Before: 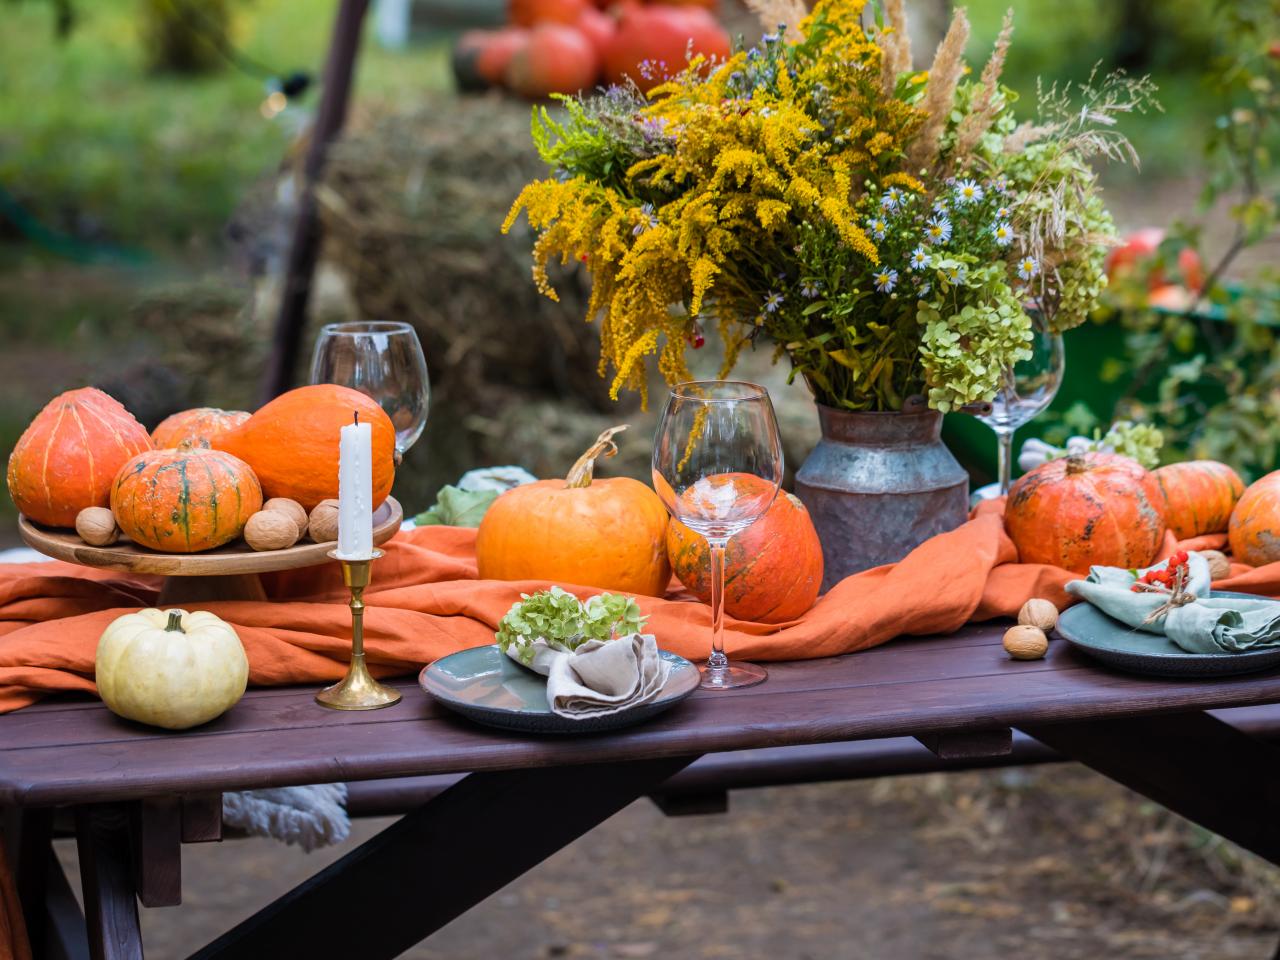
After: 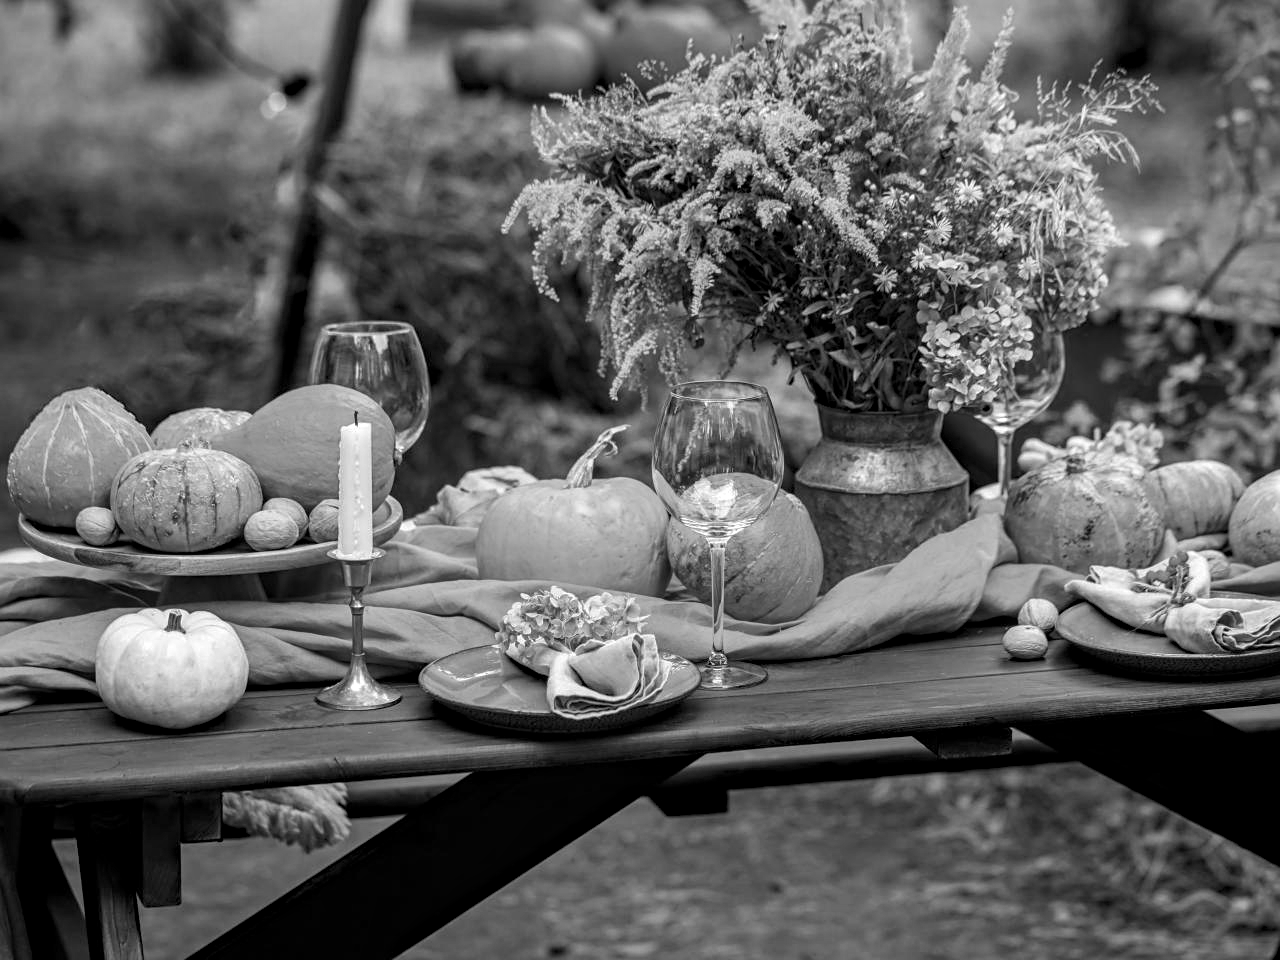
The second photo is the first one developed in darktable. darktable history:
color zones: curves: ch1 [(0.077, 0.436) (0.25, 0.5) (0.75, 0.5)]
white balance: red 0.931, blue 1.11
local contrast: on, module defaults
sharpen: amount 0.2
levels: mode automatic, black 0.023%, white 99.97%, levels [0.062, 0.494, 0.925]
monochrome: on, module defaults
haze removal: compatibility mode true, adaptive false
